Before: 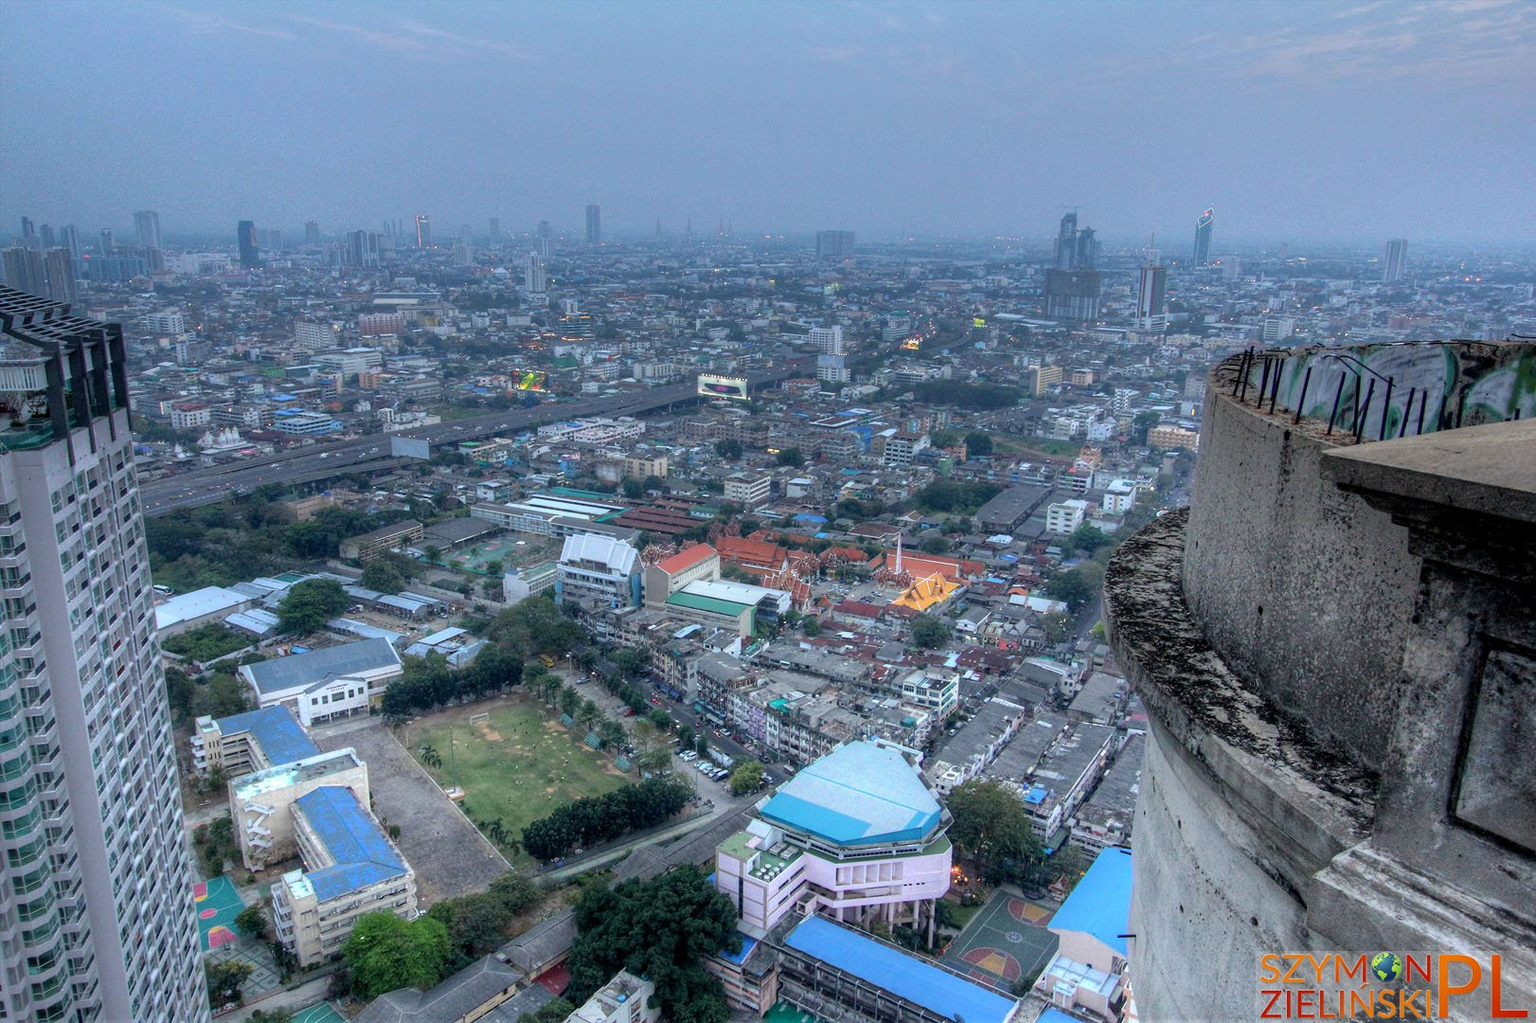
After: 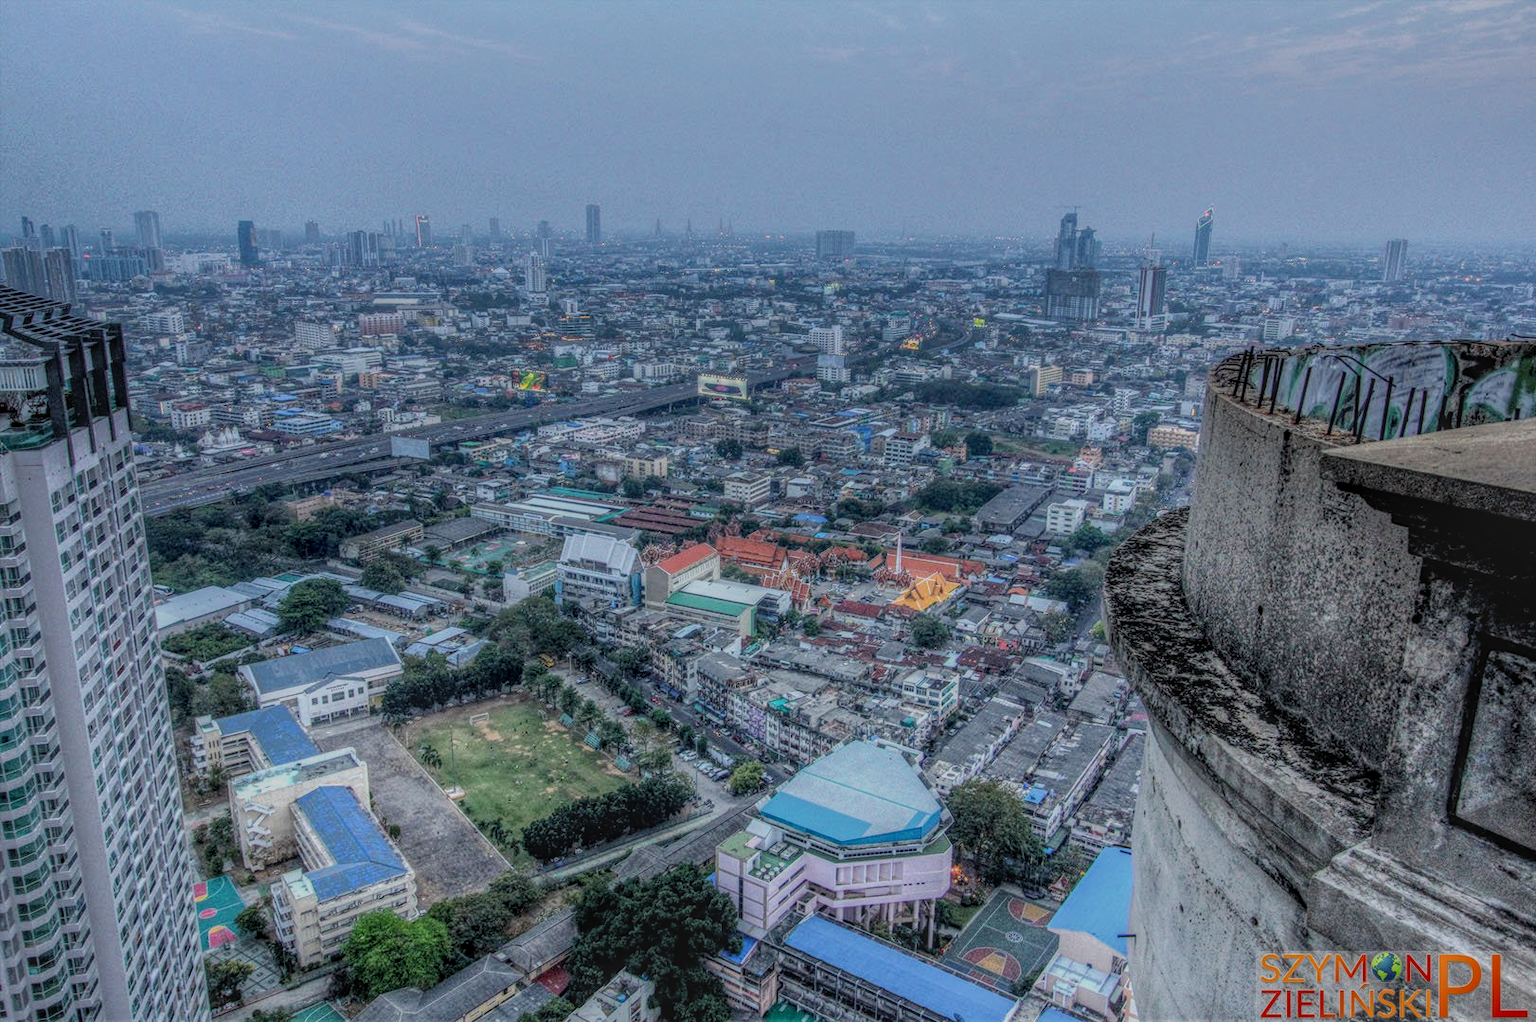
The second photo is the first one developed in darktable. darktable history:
local contrast: highlights 20%, shadows 24%, detail 200%, midtone range 0.2
filmic rgb: black relative exposure -7.65 EV, white relative exposure 4.56 EV, hardness 3.61, contrast 1.053
